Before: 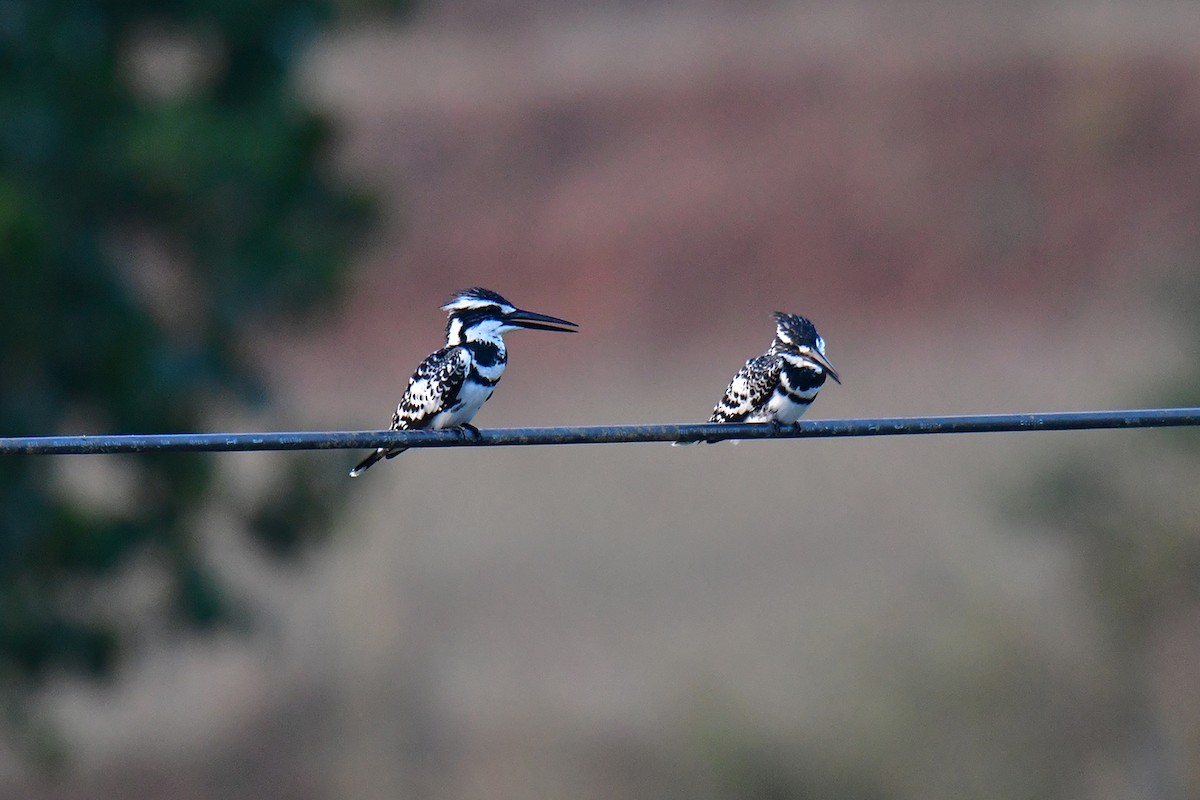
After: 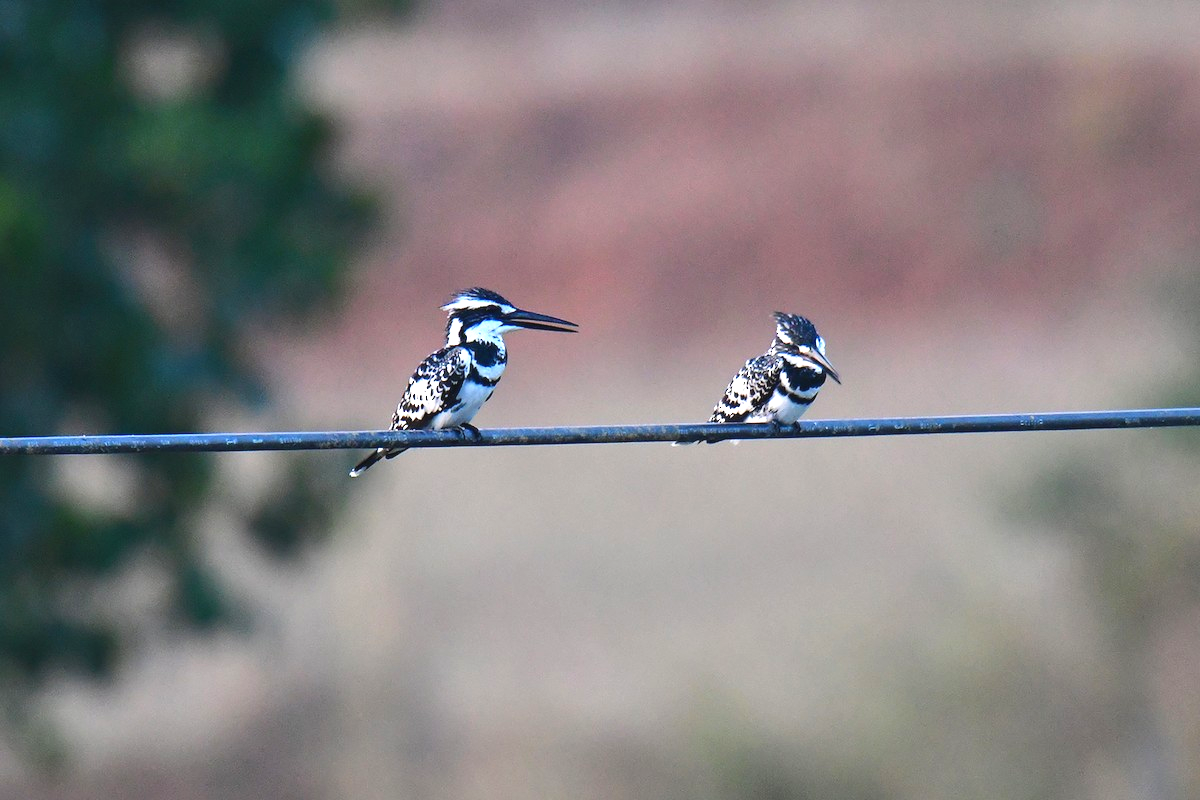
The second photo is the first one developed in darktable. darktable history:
exposure: black level correction -0.002, exposure 0.711 EV, compensate exposure bias true, compensate highlight preservation false
contrast brightness saturation: contrast 0.098, brightness 0.034, saturation 0.093
